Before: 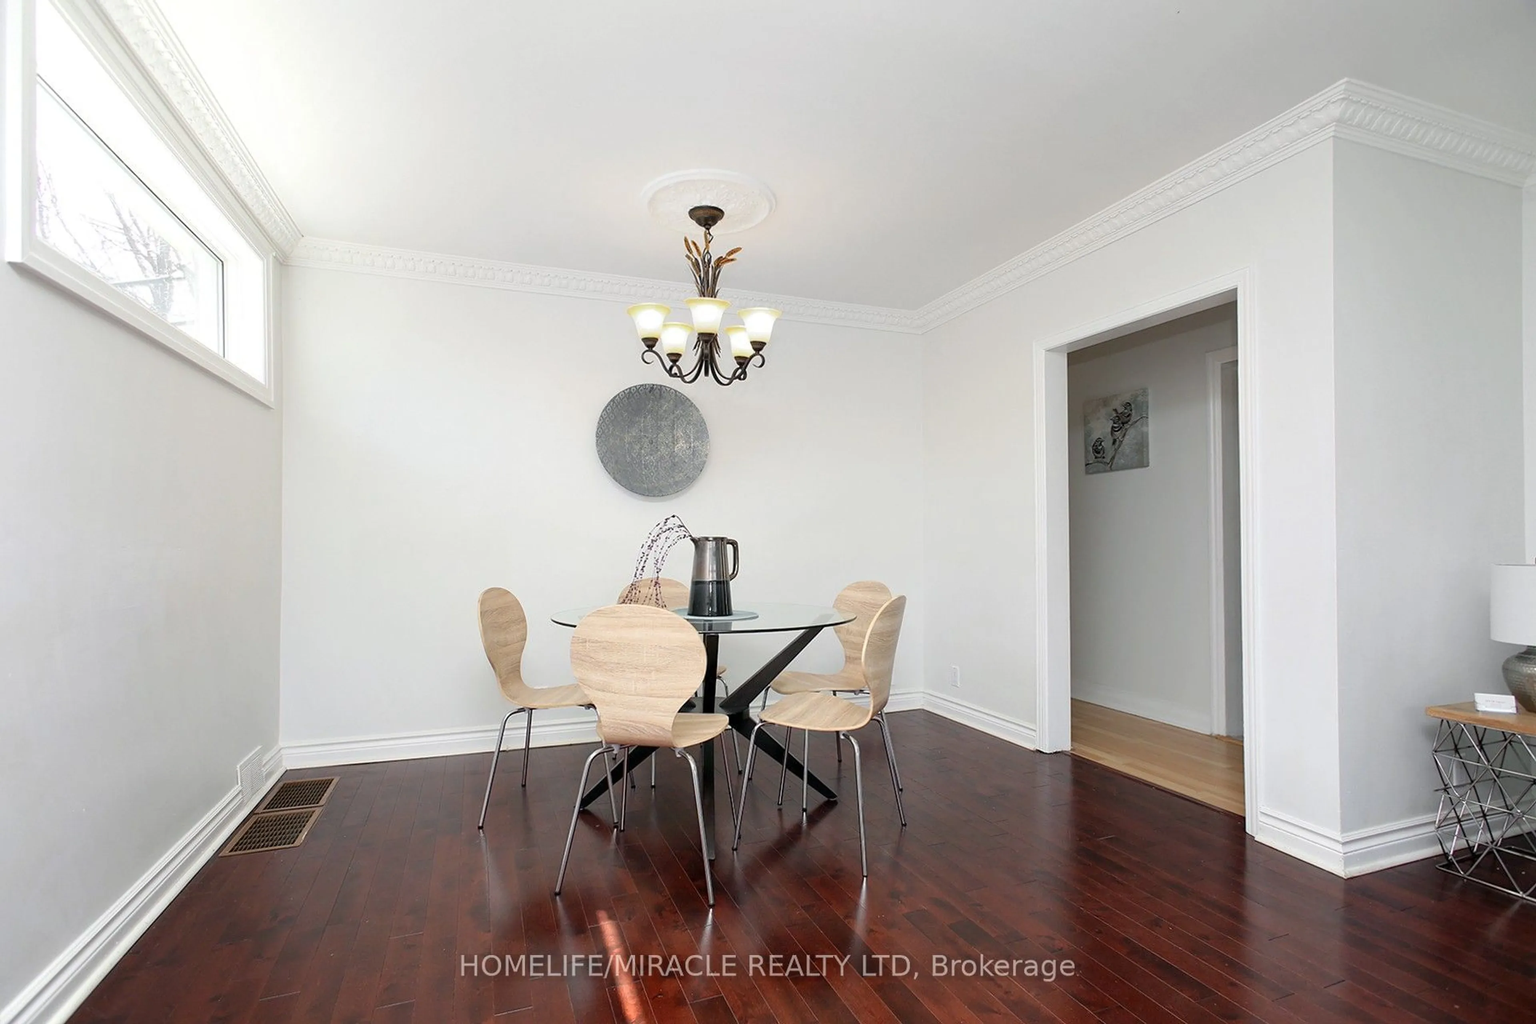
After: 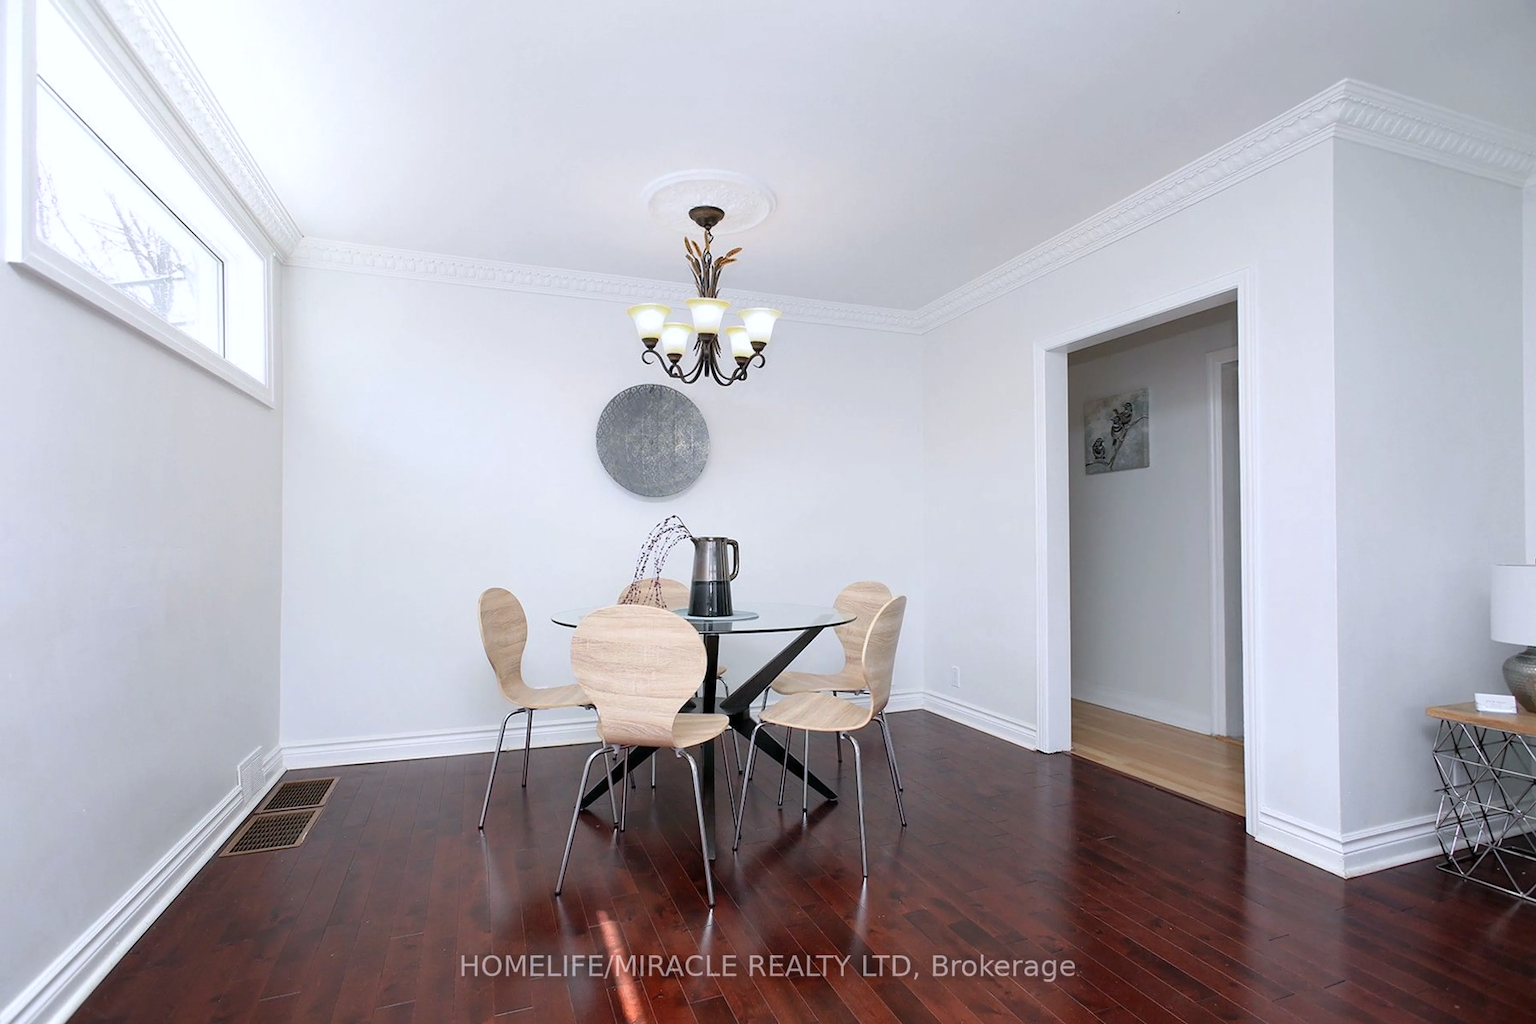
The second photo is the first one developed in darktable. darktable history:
color calibration: illuminant as shot in camera, x 0.358, y 0.373, temperature 4628.91 K, saturation algorithm version 1 (2020)
